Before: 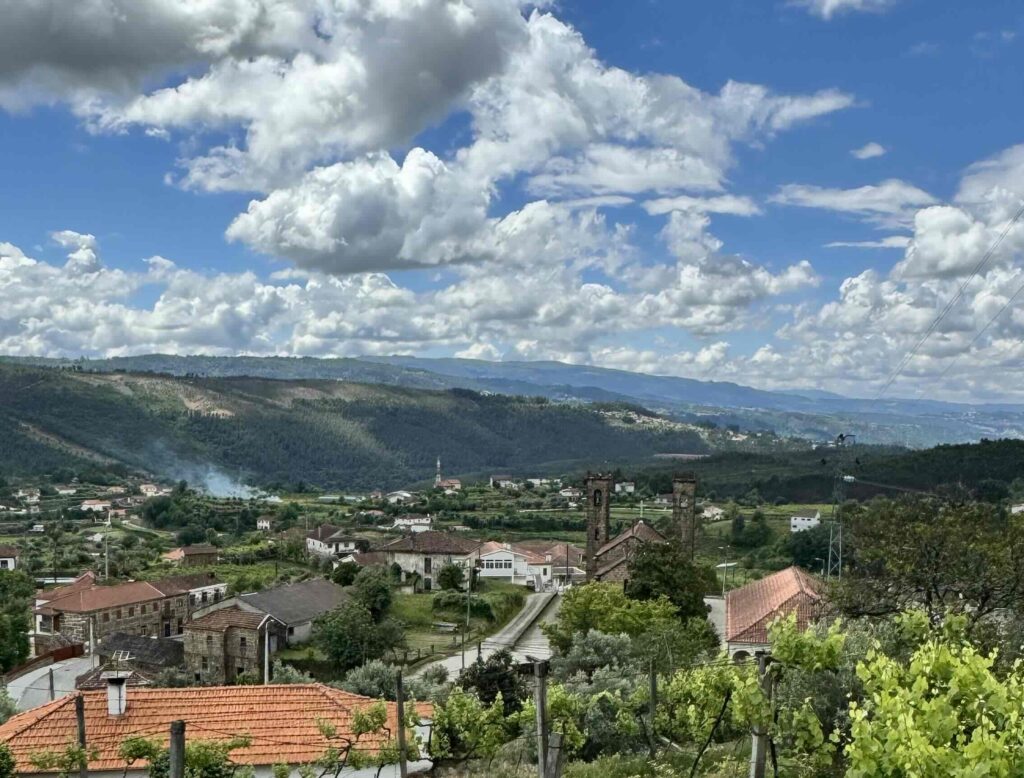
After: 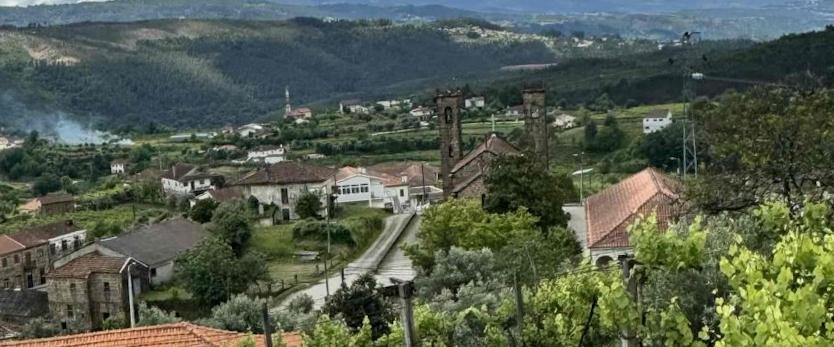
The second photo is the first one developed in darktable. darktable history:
crop and rotate: left 13.306%, top 48.129%, bottom 2.928%
rotate and perspective: rotation -4.57°, crop left 0.054, crop right 0.944, crop top 0.087, crop bottom 0.914
